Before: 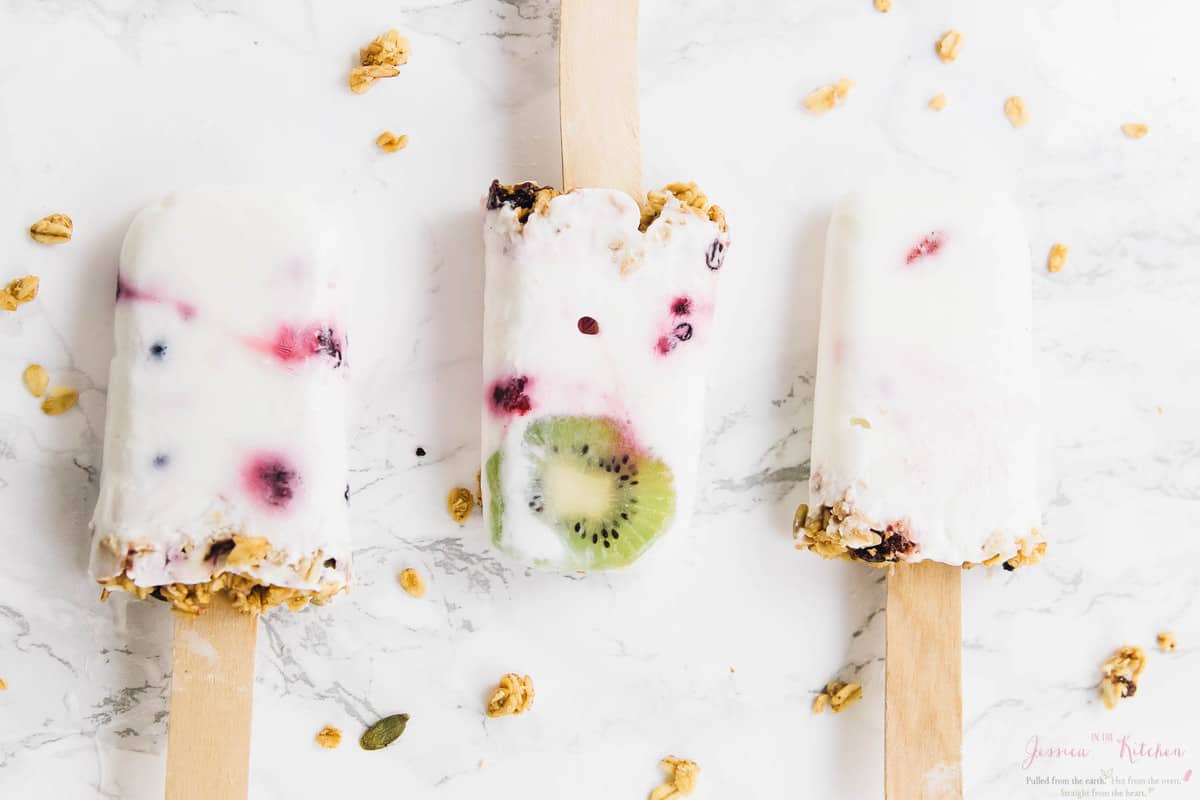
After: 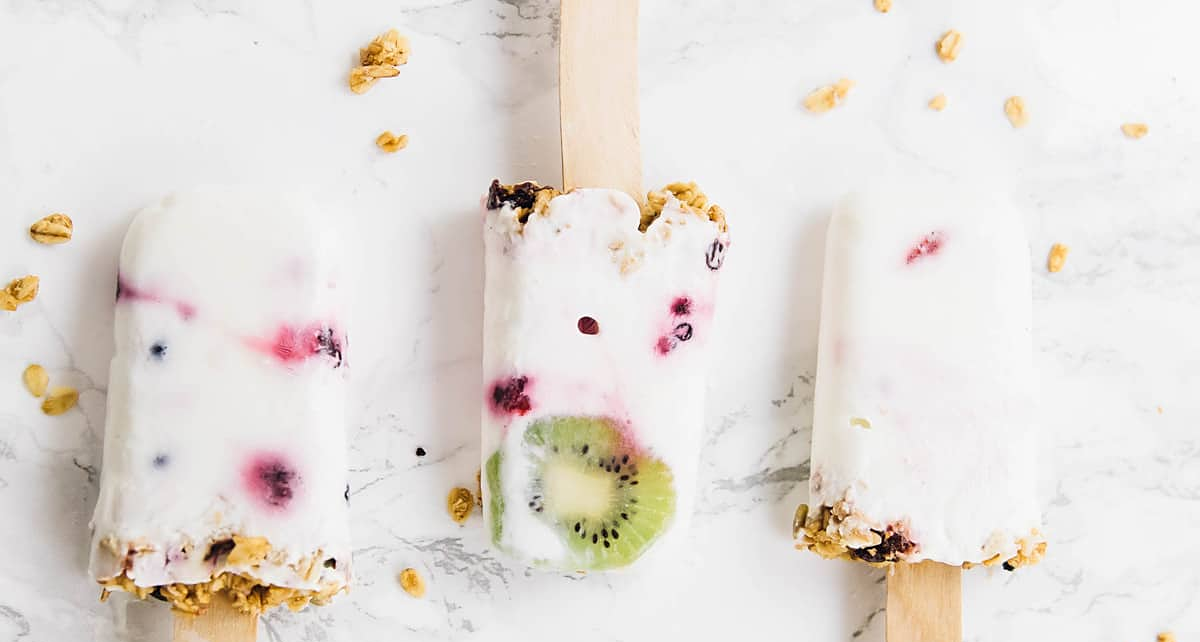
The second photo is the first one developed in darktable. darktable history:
sharpen: amount 0.215
crop: bottom 19.663%
